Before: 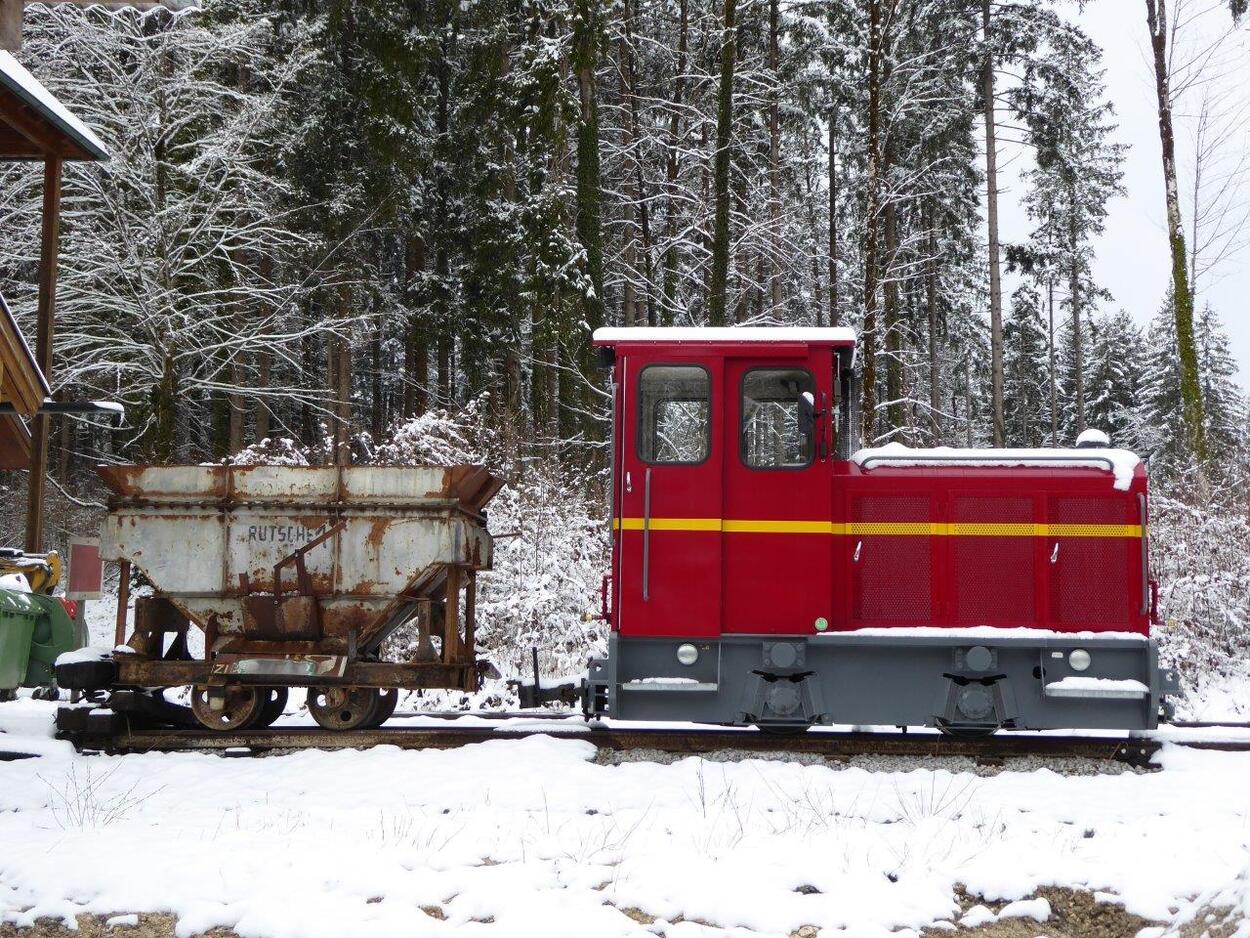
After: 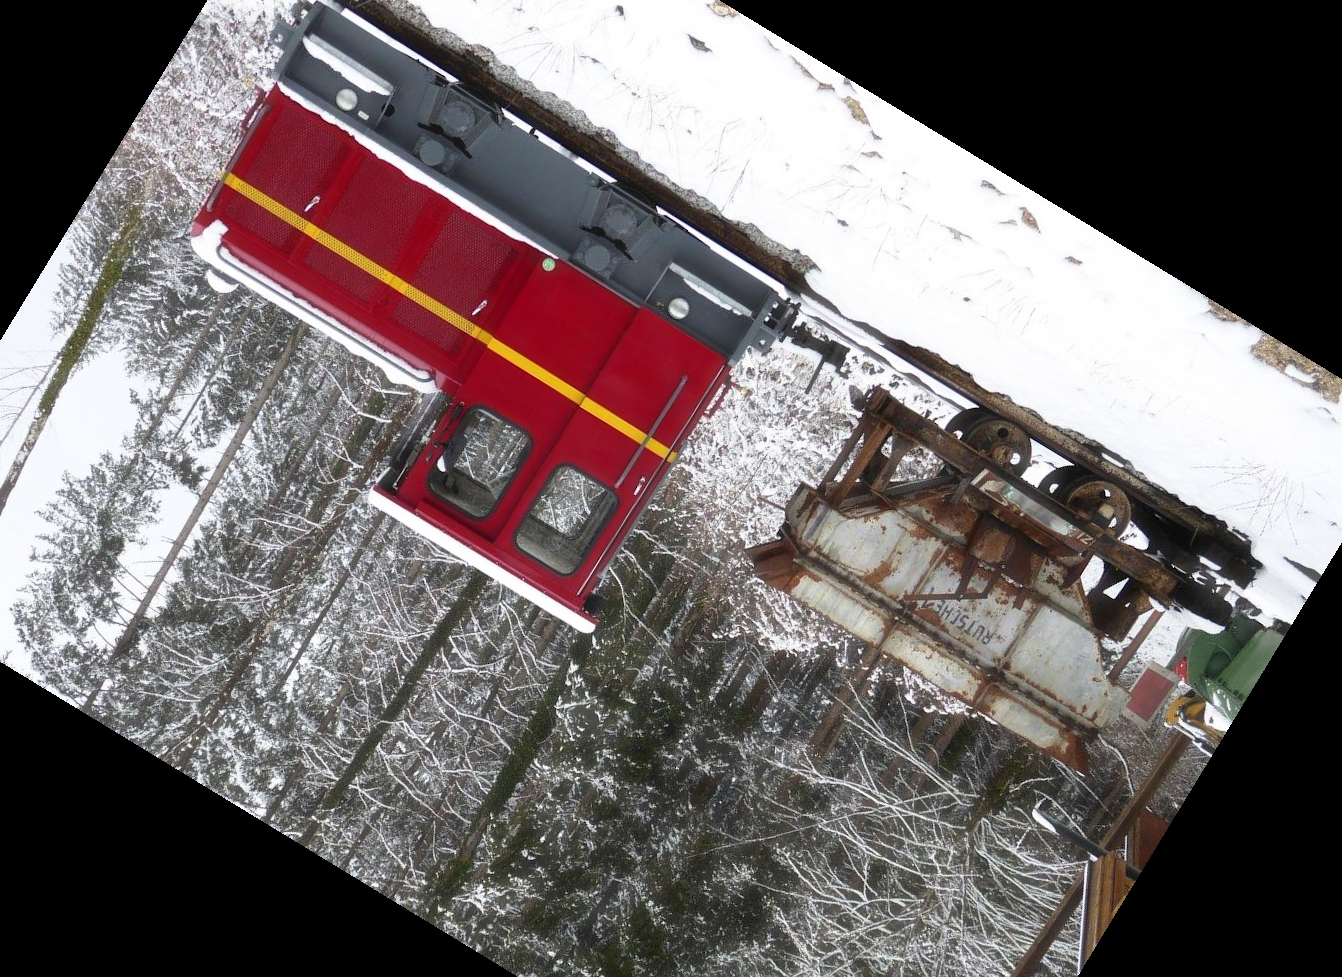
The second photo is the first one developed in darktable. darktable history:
tone curve: curves: ch0 [(0, 0) (0.003, 0.003) (0.011, 0.012) (0.025, 0.026) (0.044, 0.047) (0.069, 0.073) (0.1, 0.105) (0.136, 0.143) (0.177, 0.187) (0.224, 0.237) (0.277, 0.293) (0.335, 0.354) (0.399, 0.422) (0.468, 0.495) (0.543, 0.574) (0.623, 0.659) (0.709, 0.749) (0.801, 0.846) (0.898, 0.932) (1, 1)], preserve colors none
crop and rotate: angle 148.68°, left 9.111%, top 15.603%, right 4.588%, bottom 17.041%
haze removal: strength -0.1, adaptive false
